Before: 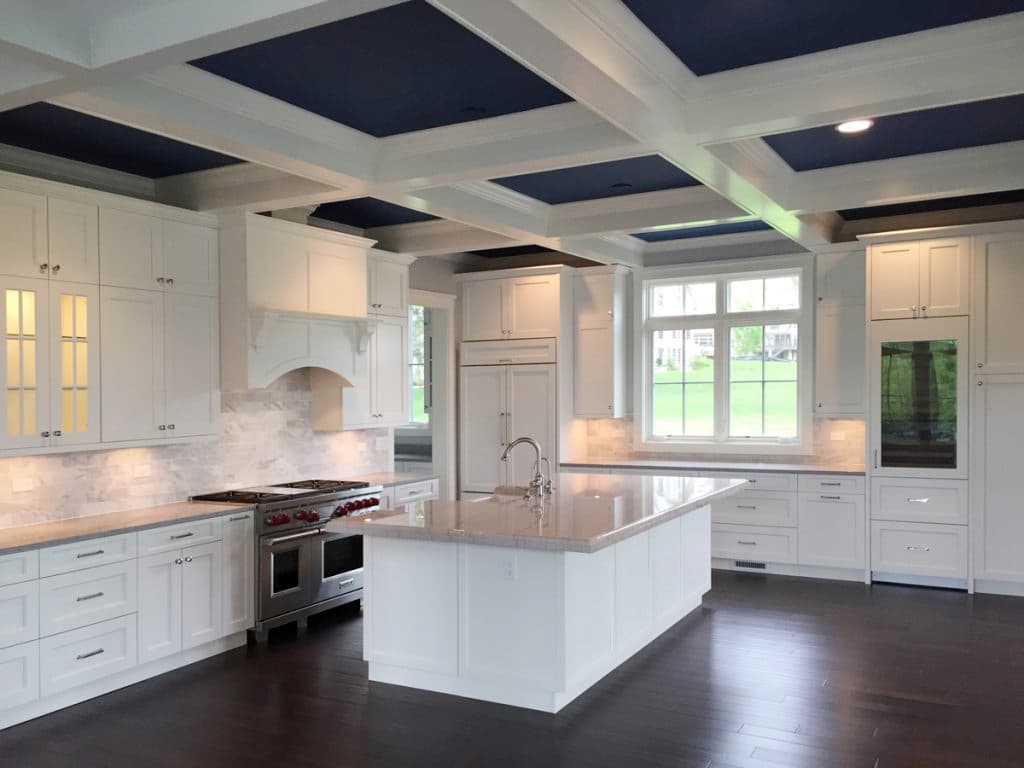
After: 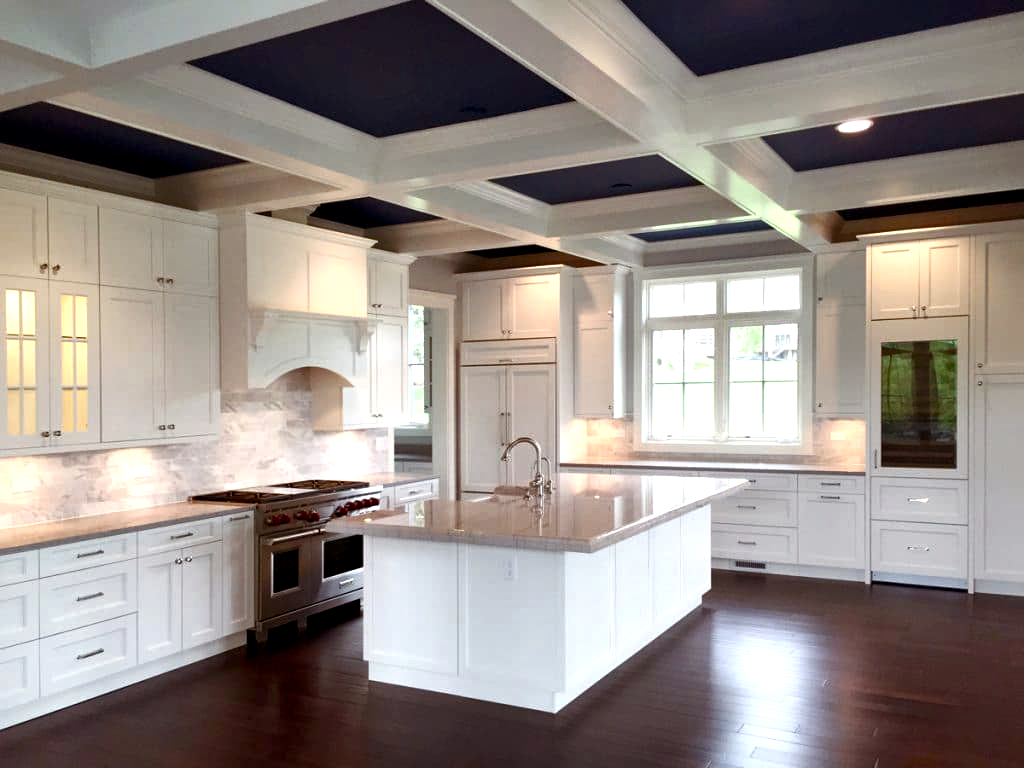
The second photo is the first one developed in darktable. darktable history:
color balance rgb: shadows lift › chroma 9.862%, shadows lift › hue 44.68°, power › hue 311.47°, global offset › luminance -0.472%, perceptual saturation grading › global saturation 20%, perceptual saturation grading › highlights -49.323%, perceptual saturation grading › shadows 25.955%, perceptual brilliance grading › highlights 15.381%, perceptual brilliance grading › shadows -14%, global vibrance 25.373%
tone equalizer: mask exposure compensation -0.485 EV
local contrast: mode bilateral grid, contrast 20, coarseness 49, detail 129%, midtone range 0.2
